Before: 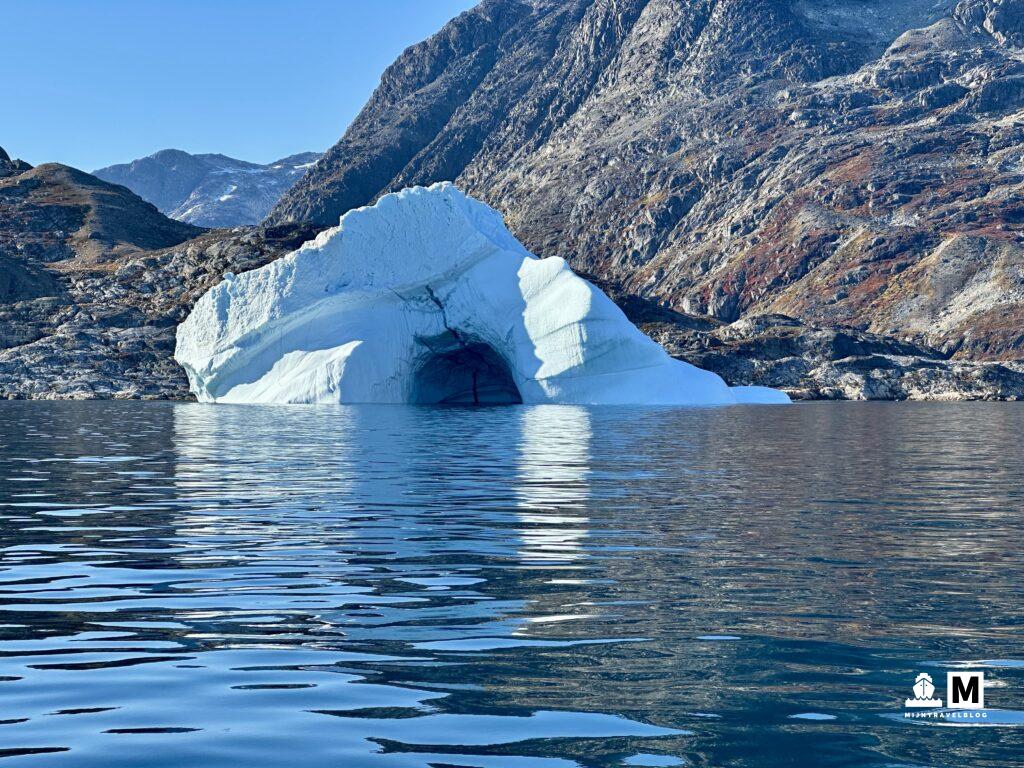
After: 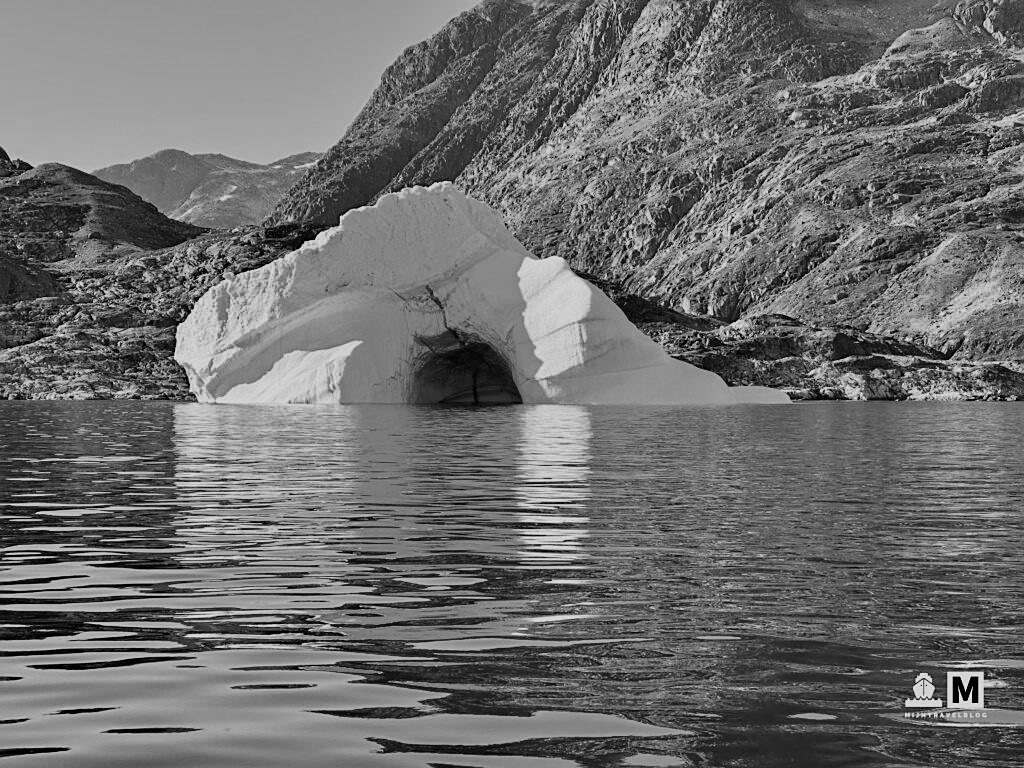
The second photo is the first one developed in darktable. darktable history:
filmic rgb: black relative exposure -7.65 EV, white relative exposure 4.56 EV, hardness 3.61
sharpen: radius 1.559, amount 0.373, threshold 1.271
monochrome: on, module defaults
